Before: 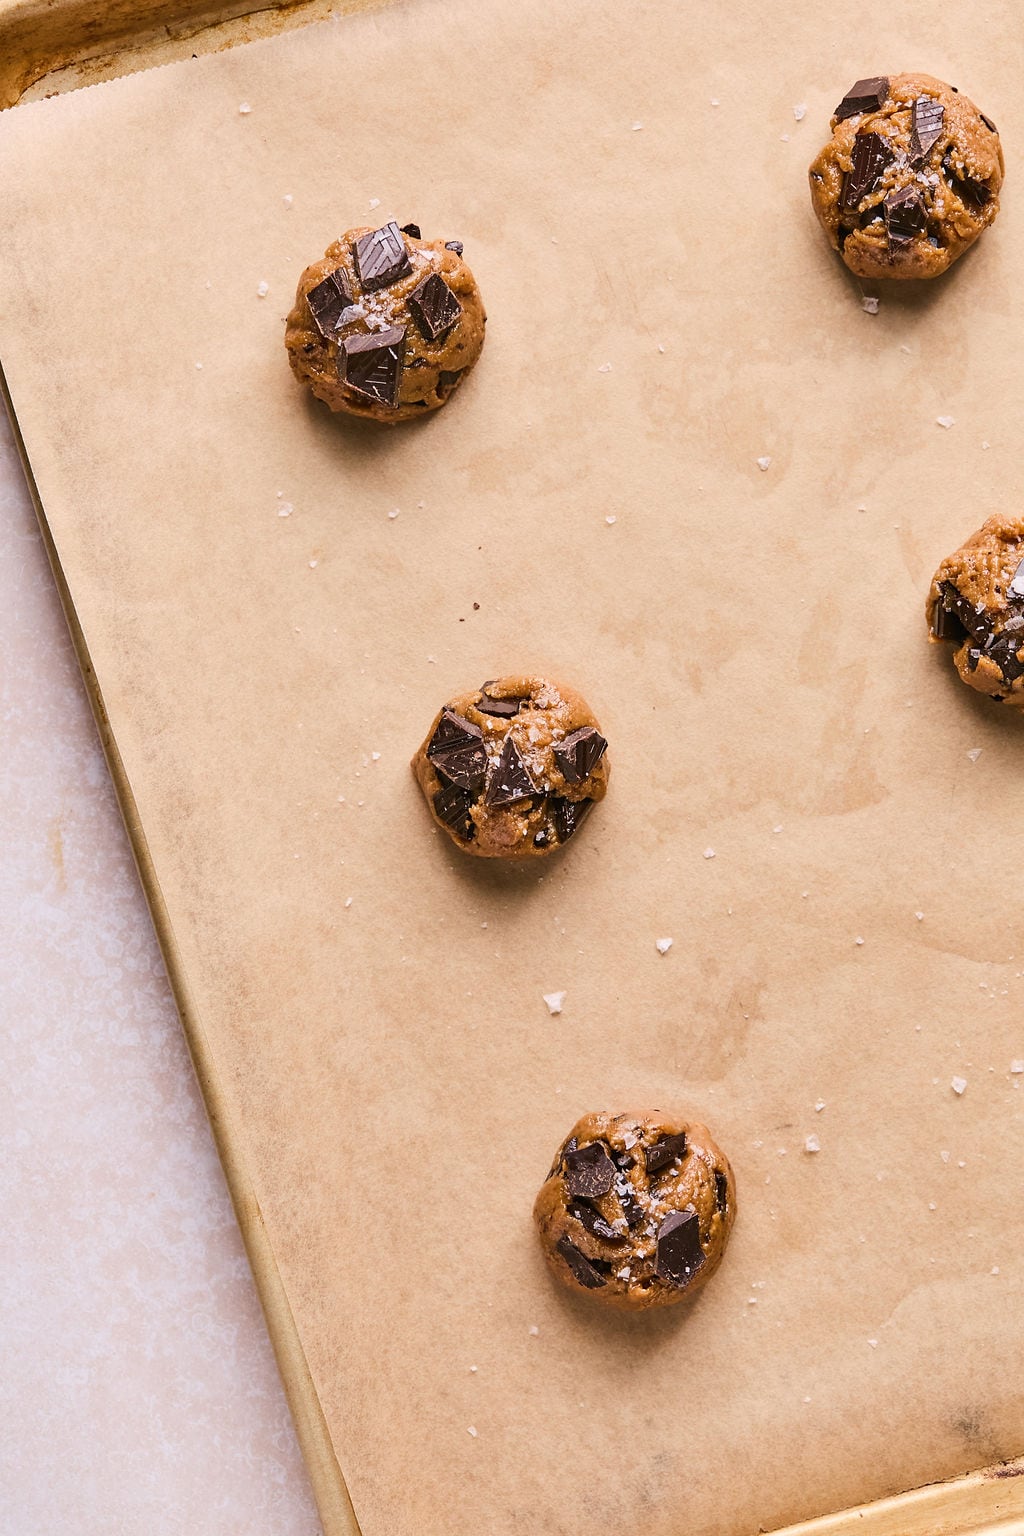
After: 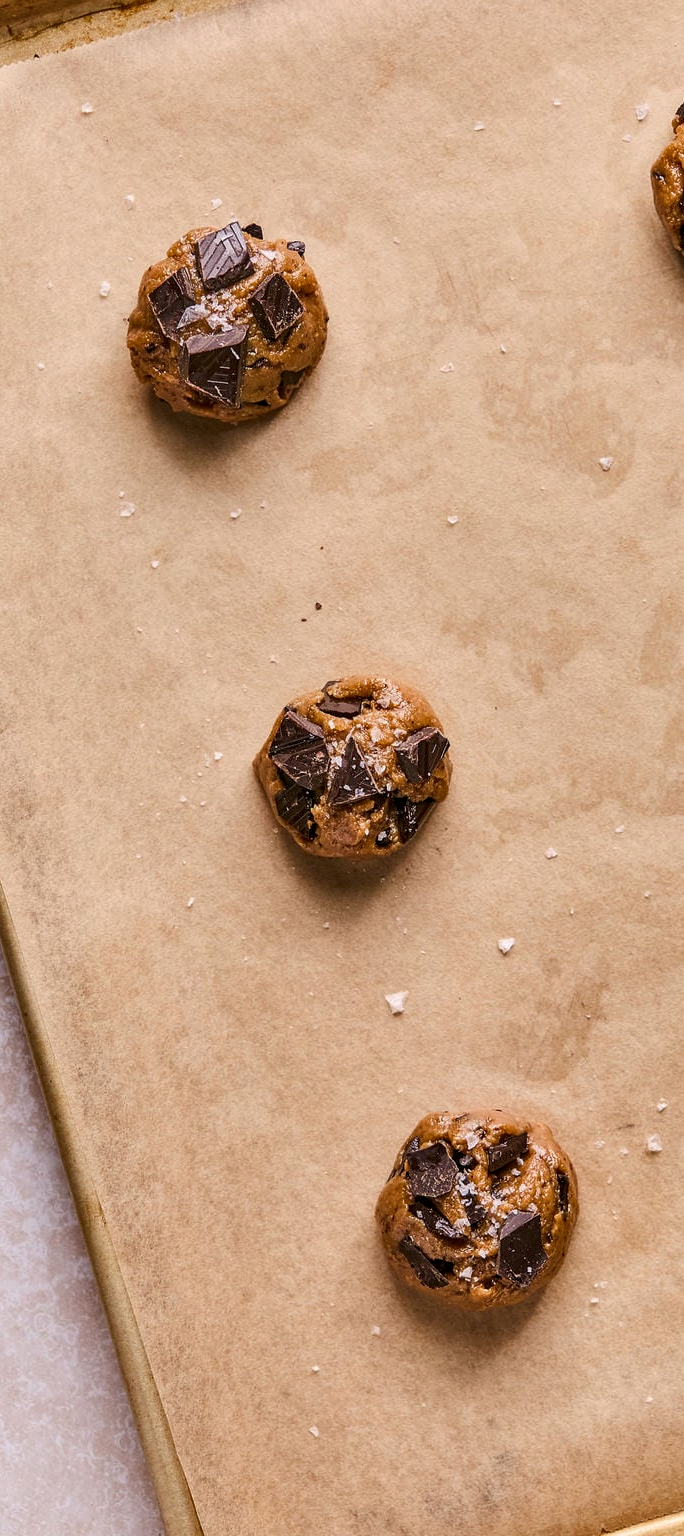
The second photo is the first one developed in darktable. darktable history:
crop: left 15.433%, right 17.757%
shadows and highlights: soften with gaussian
local contrast: on, module defaults
